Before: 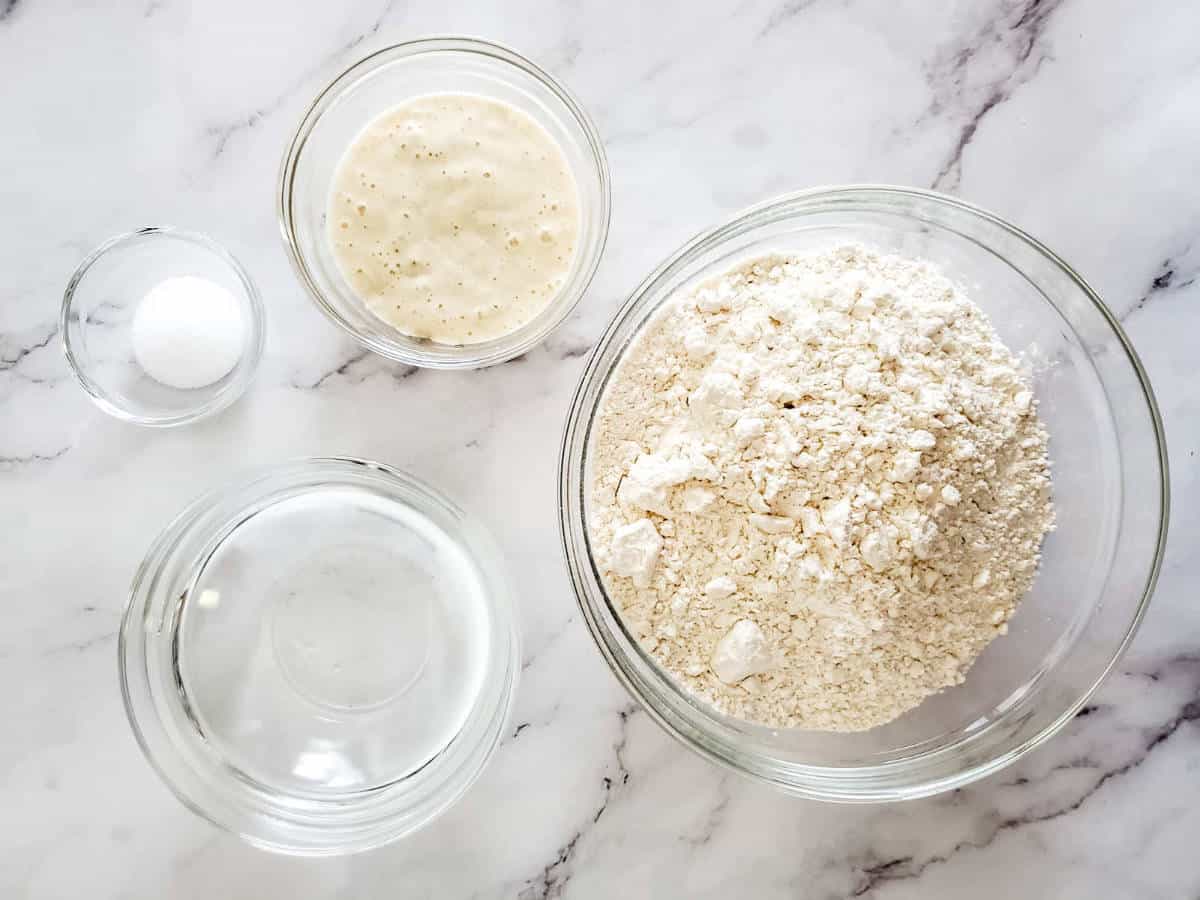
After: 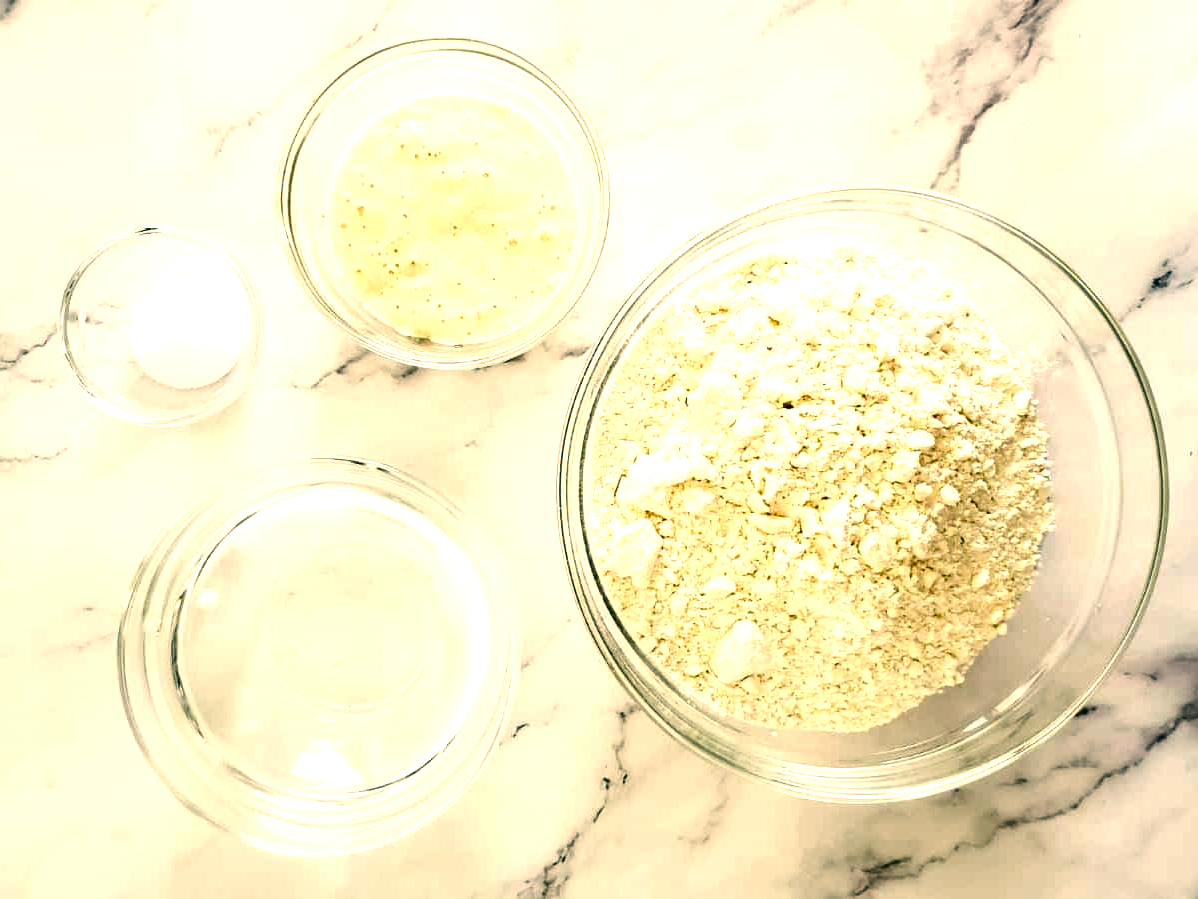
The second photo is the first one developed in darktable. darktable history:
crop and rotate: left 0.126%
exposure: black level correction 0, exposure 0.7 EV, compensate exposure bias true, compensate highlight preservation false
contrast brightness saturation: contrast 0.07, brightness -0.13, saturation 0.06
color correction: highlights a* 5.3, highlights b* 24.26, shadows a* -15.58, shadows b* 4.02
